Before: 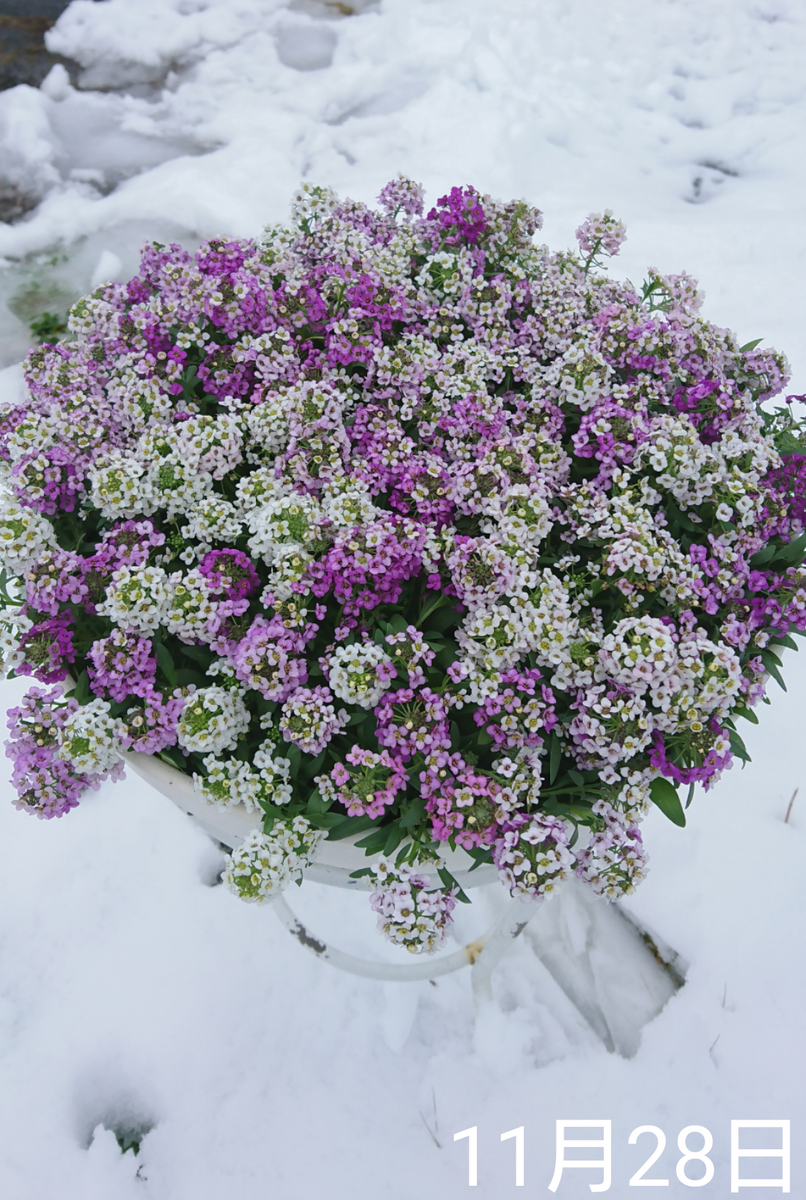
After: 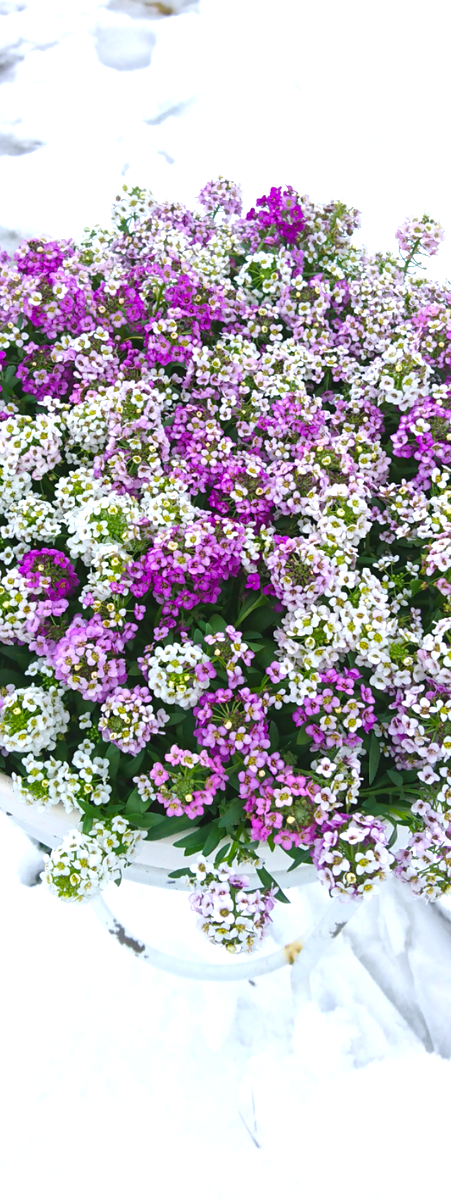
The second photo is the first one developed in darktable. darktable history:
color balance rgb: perceptual saturation grading › global saturation 30.361%, perceptual brilliance grading › global brilliance 25.589%, global vibrance 9.782%
crop and rotate: left 22.509%, right 21.525%
